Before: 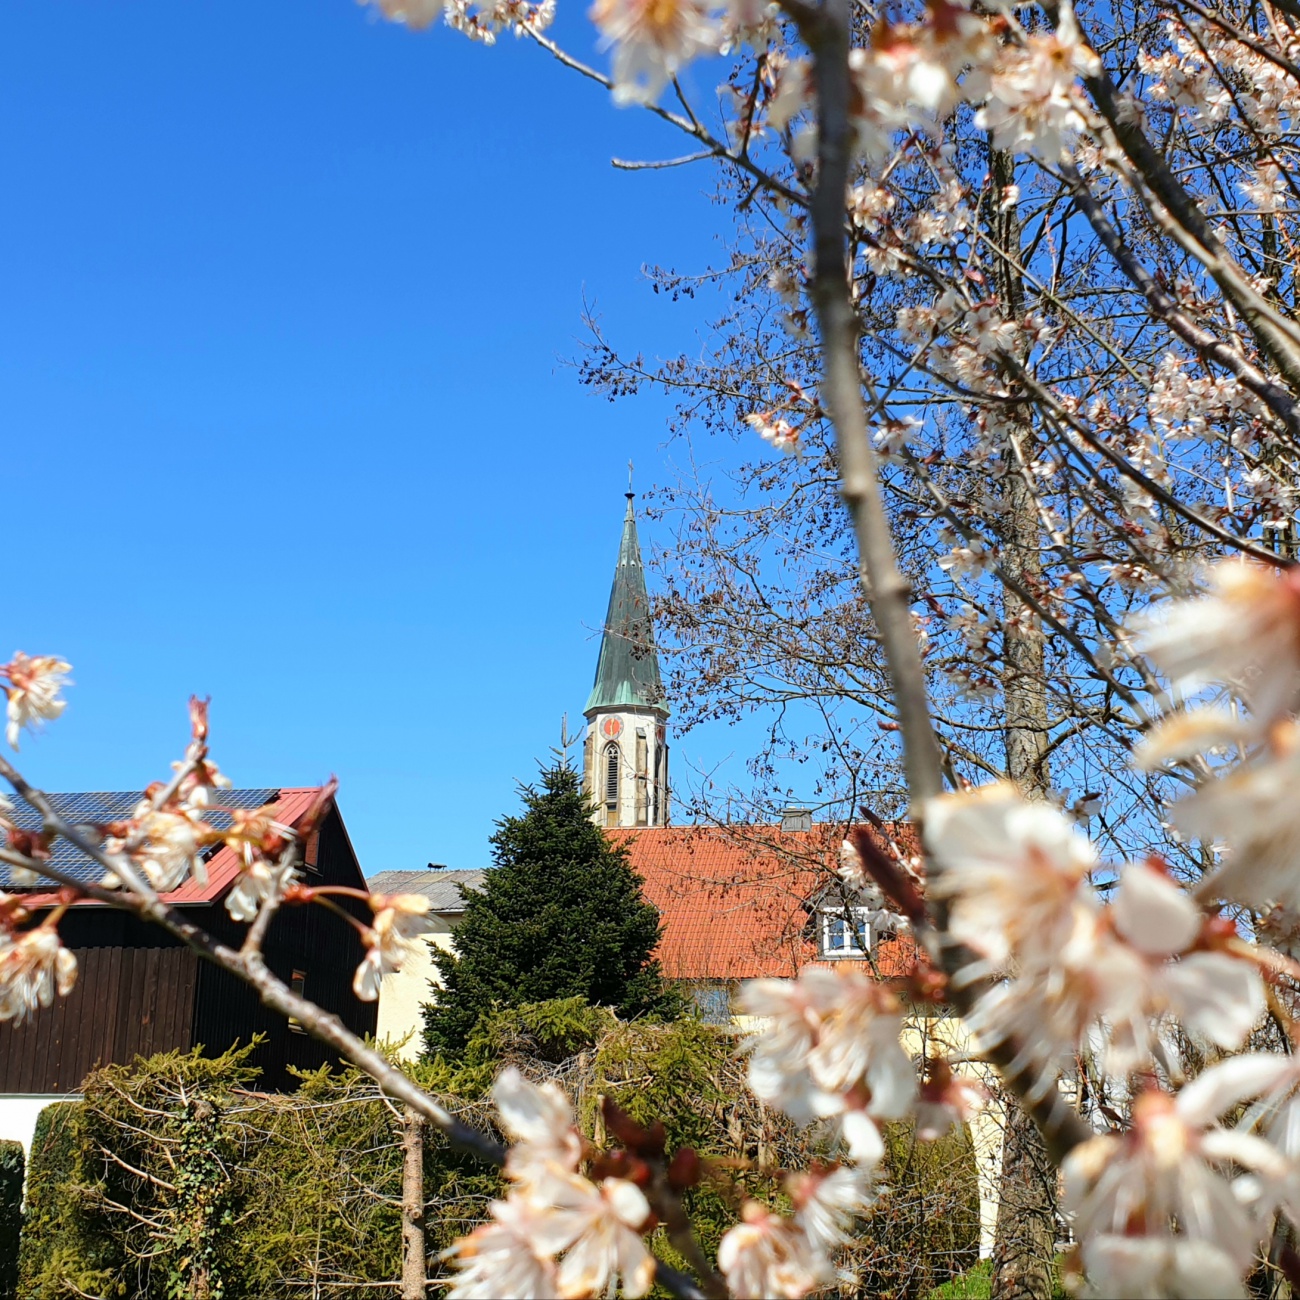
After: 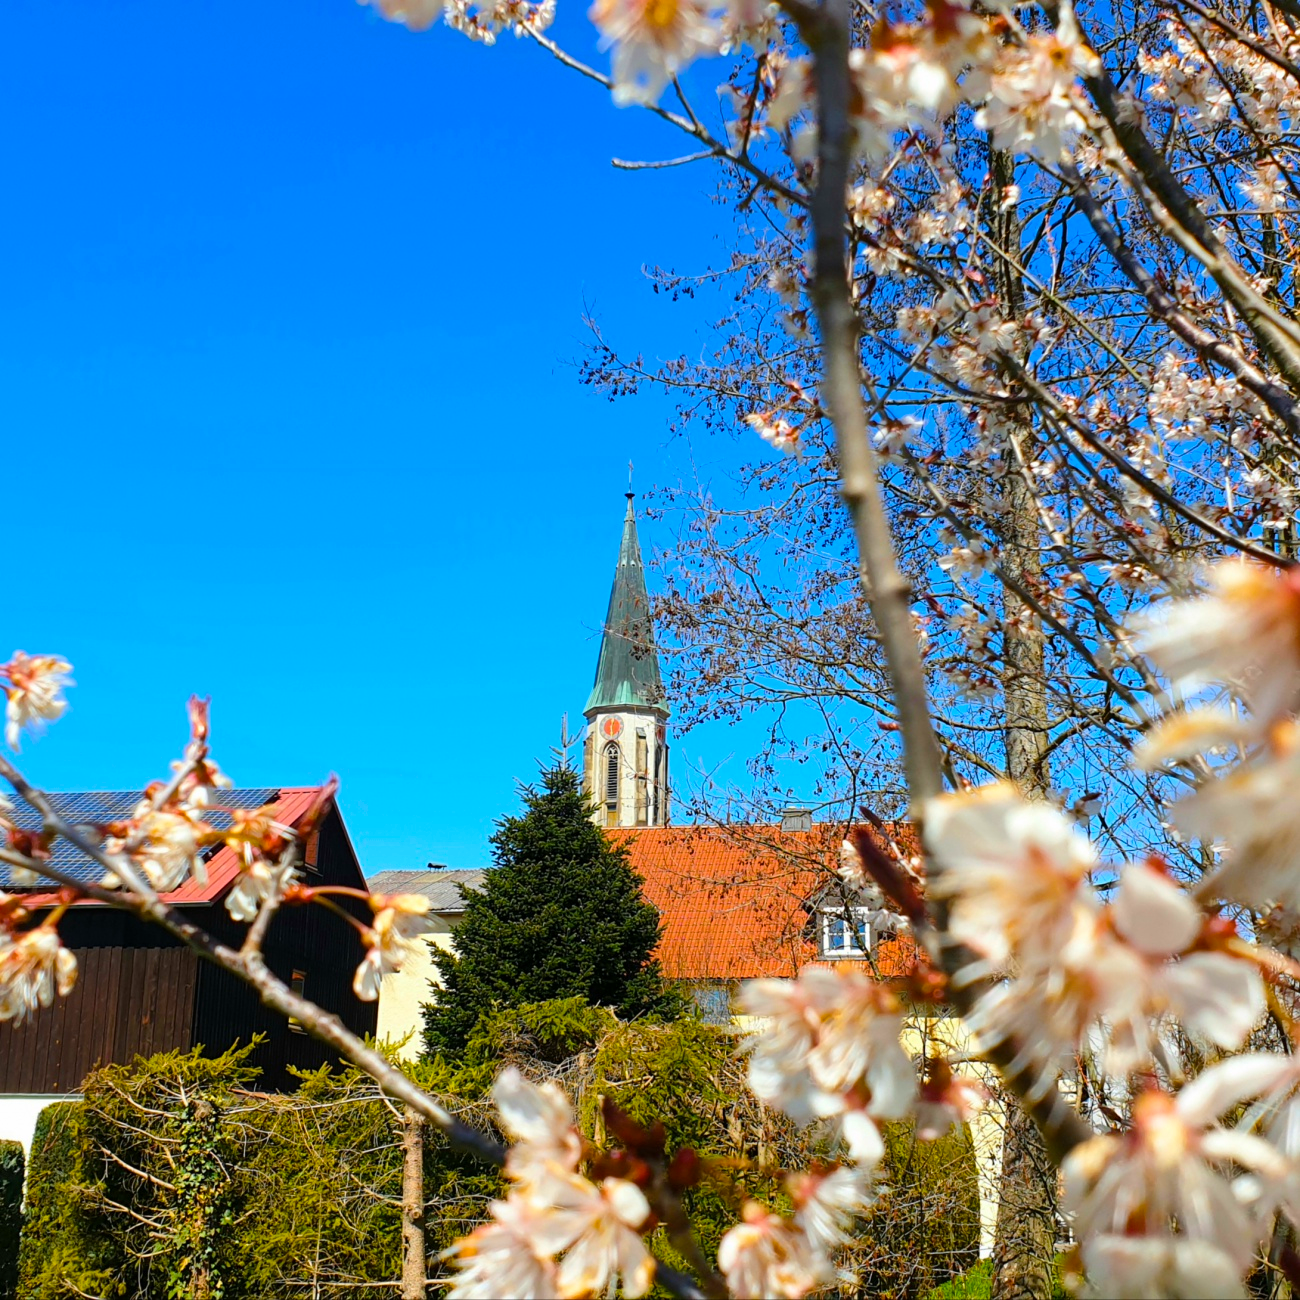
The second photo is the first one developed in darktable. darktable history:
color balance rgb: perceptual saturation grading › global saturation 25.602%, global vibrance 30.488%
